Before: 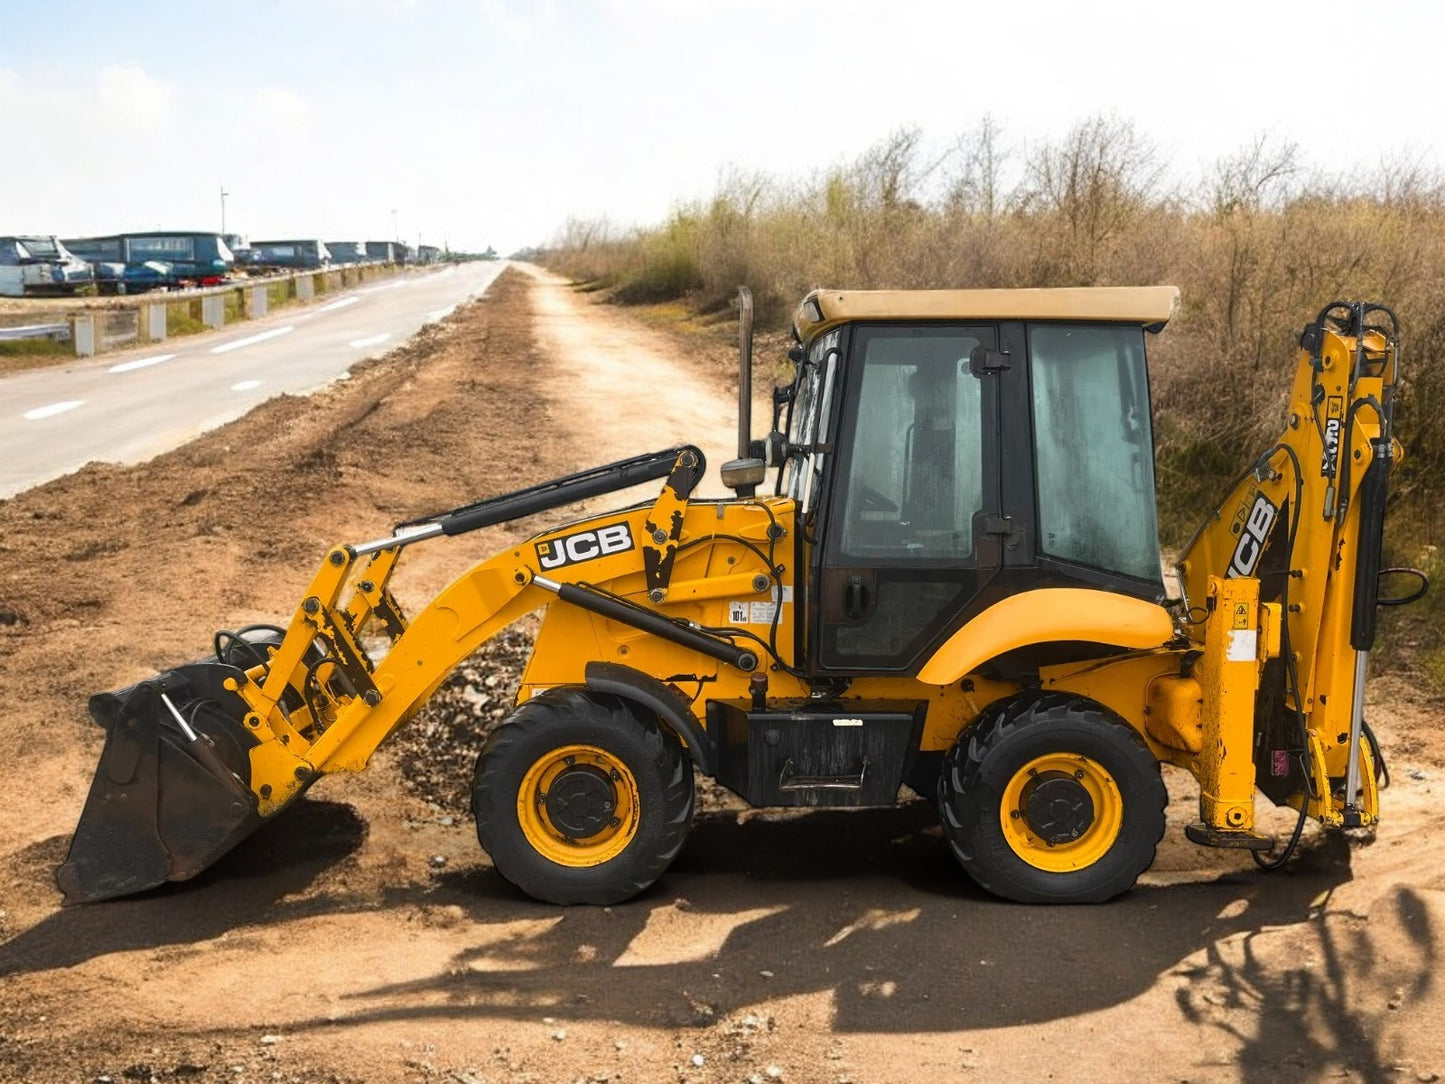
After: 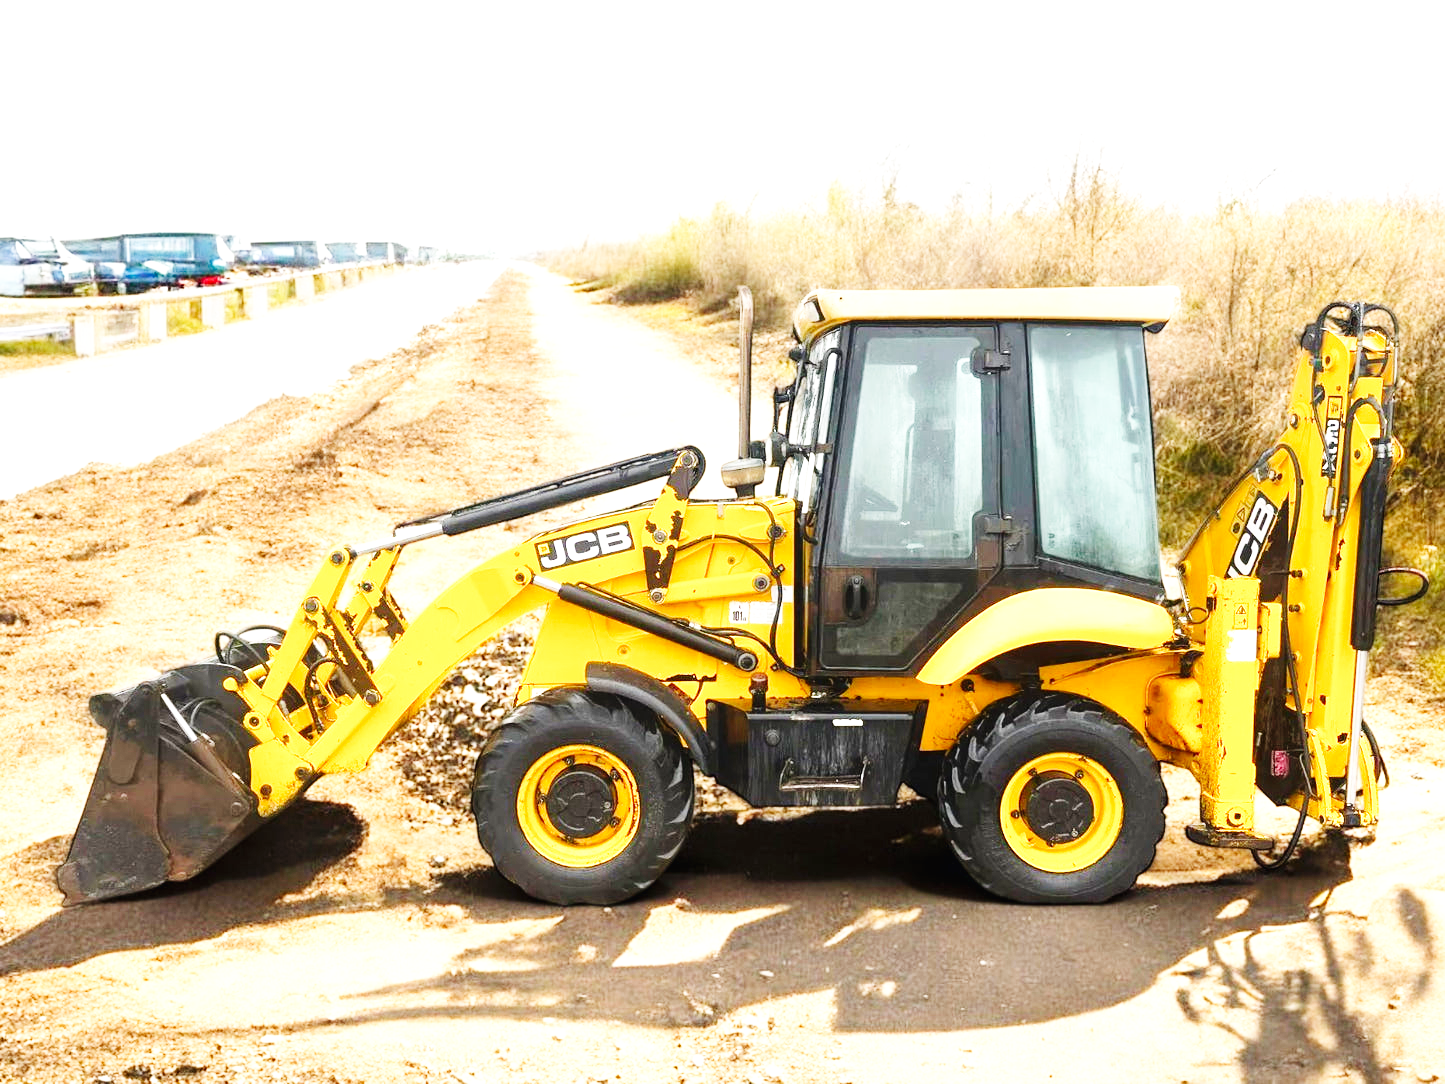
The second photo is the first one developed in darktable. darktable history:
exposure: exposure 0.921 EV, compensate highlight preservation false
base curve: curves: ch0 [(0, 0.003) (0.001, 0.002) (0.006, 0.004) (0.02, 0.022) (0.048, 0.086) (0.094, 0.234) (0.162, 0.431) (0.258, 0.629) (0.385, 0.8) (0.548, 0.918) (0.751, 0.988) (1, 1)], preserve colors none
